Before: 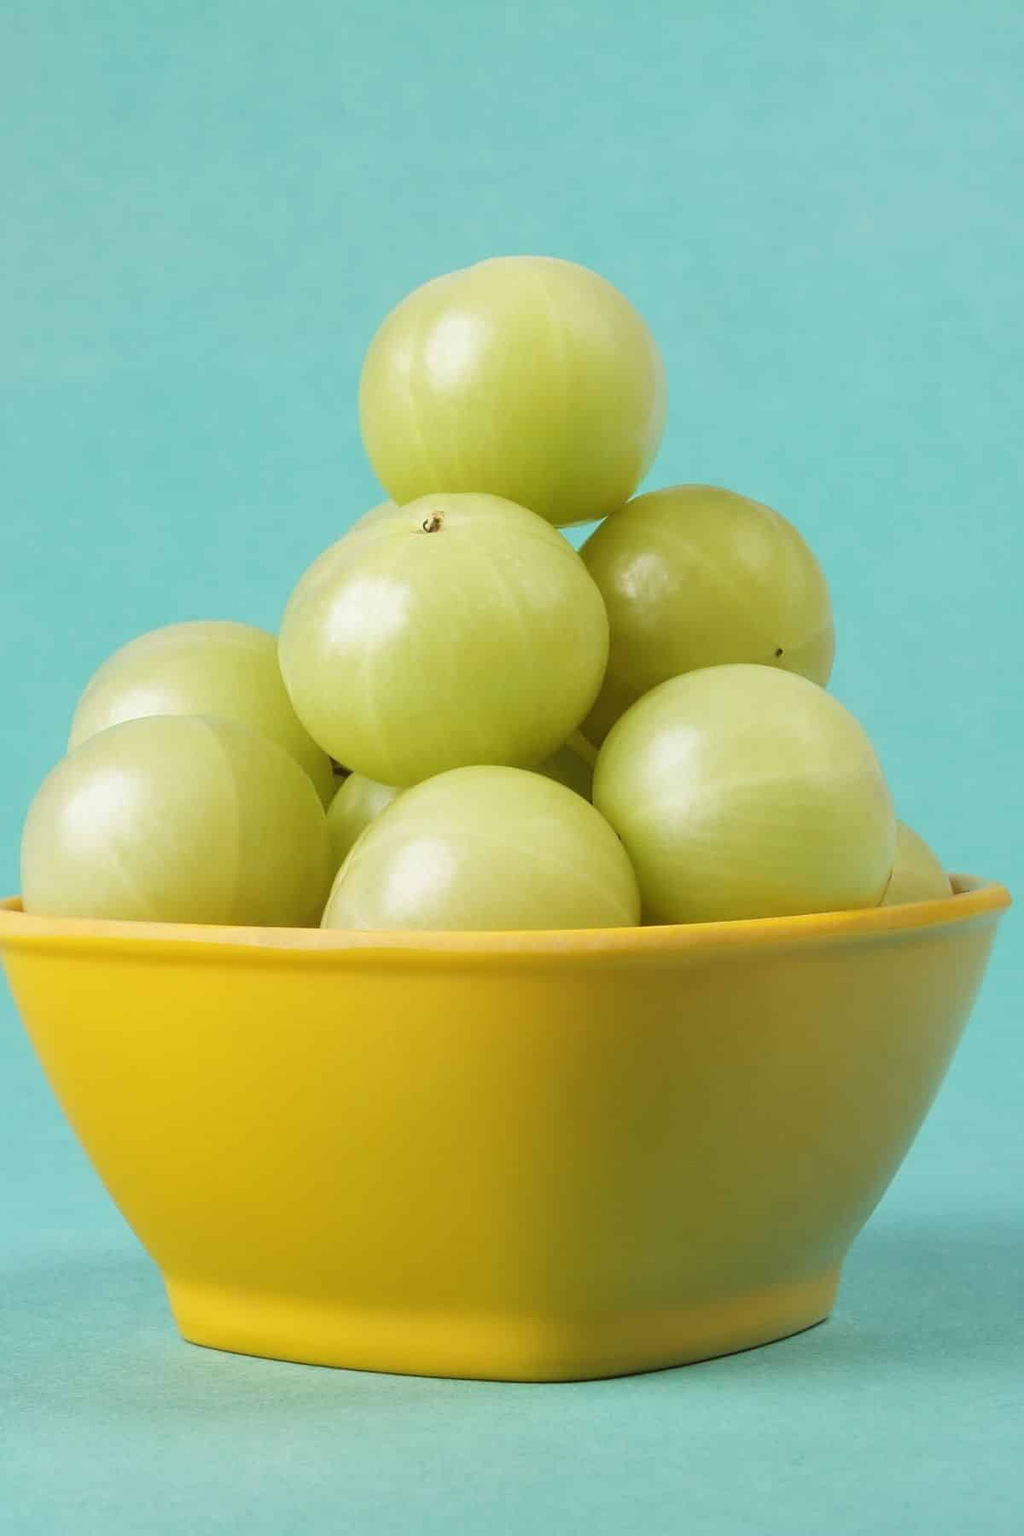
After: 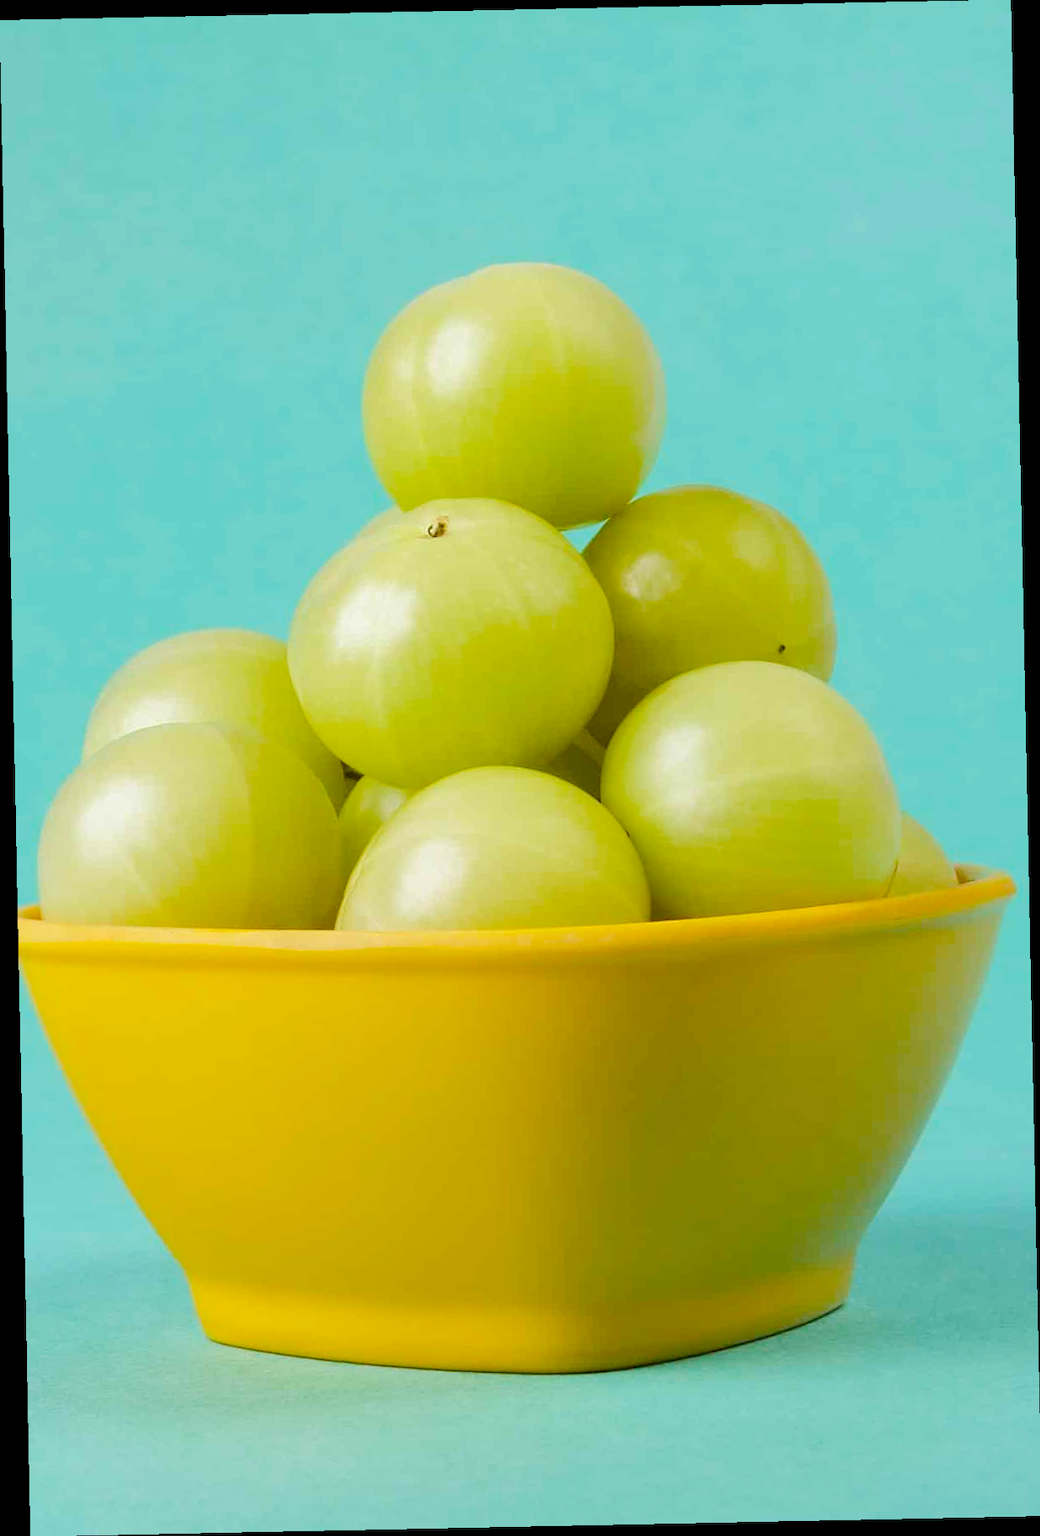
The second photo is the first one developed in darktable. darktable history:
base curve: curves: ch0 [(0, 0) (0.262, 0.32) (0.722, 0.705) (1, 1)]
rotate and perspective: rotation -1.17°, automatic cropping off
color balance rgb: perceptual saturation grading › global saturation 20%, perceptual saturation grading › highlights 2.68%, perceptual saturation grading › shadows 50%
